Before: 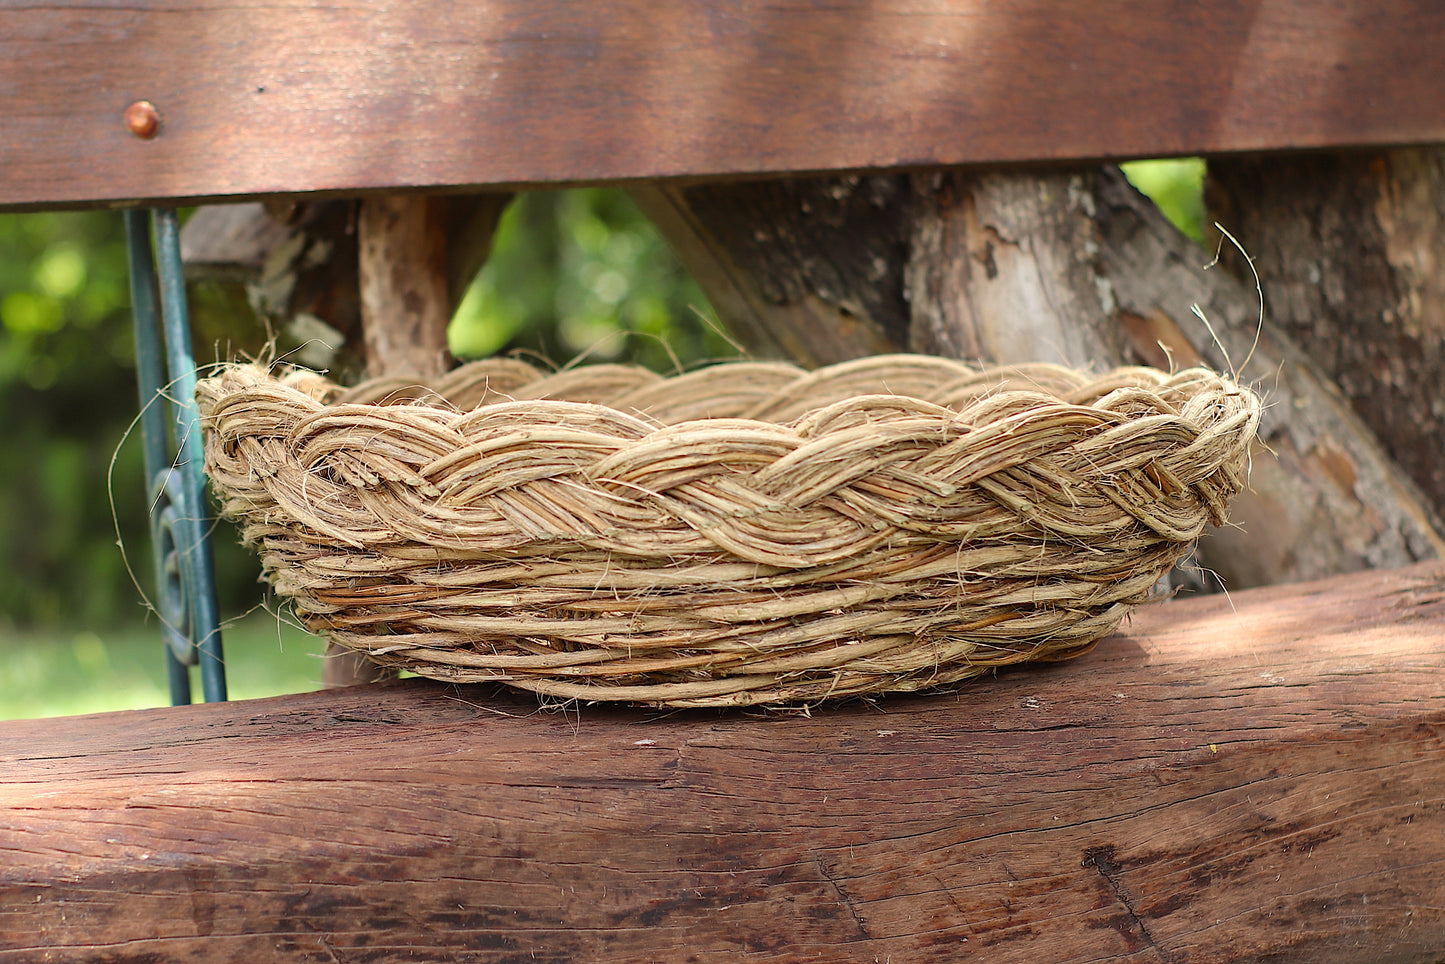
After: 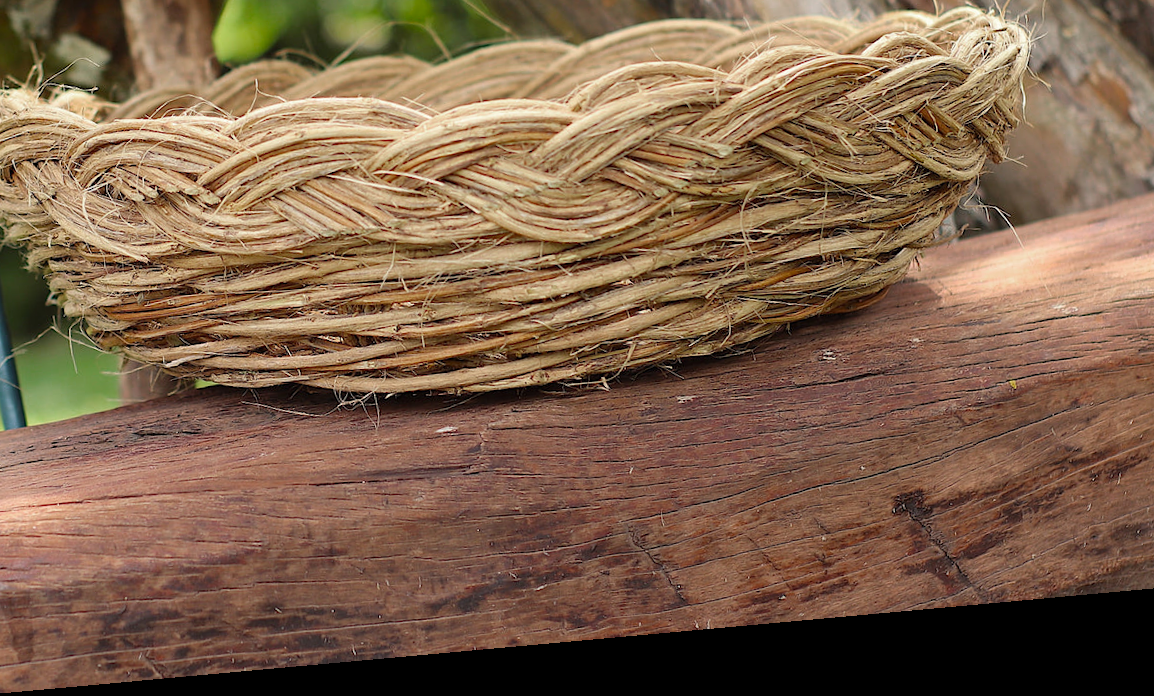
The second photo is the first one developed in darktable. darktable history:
color zones: curves: ch0 [(0.203, 0.433) (0.607, 0.517) (0.697, 0.696) (0.705, 0.897)]
crop and rotate: left 17.299%, top 35.115%, right 7.015%, bottom 1.024%
levels: levels [0, 0.492, 0.984]
rotate and perspective: rotation -5.2°, automatic cropping off
